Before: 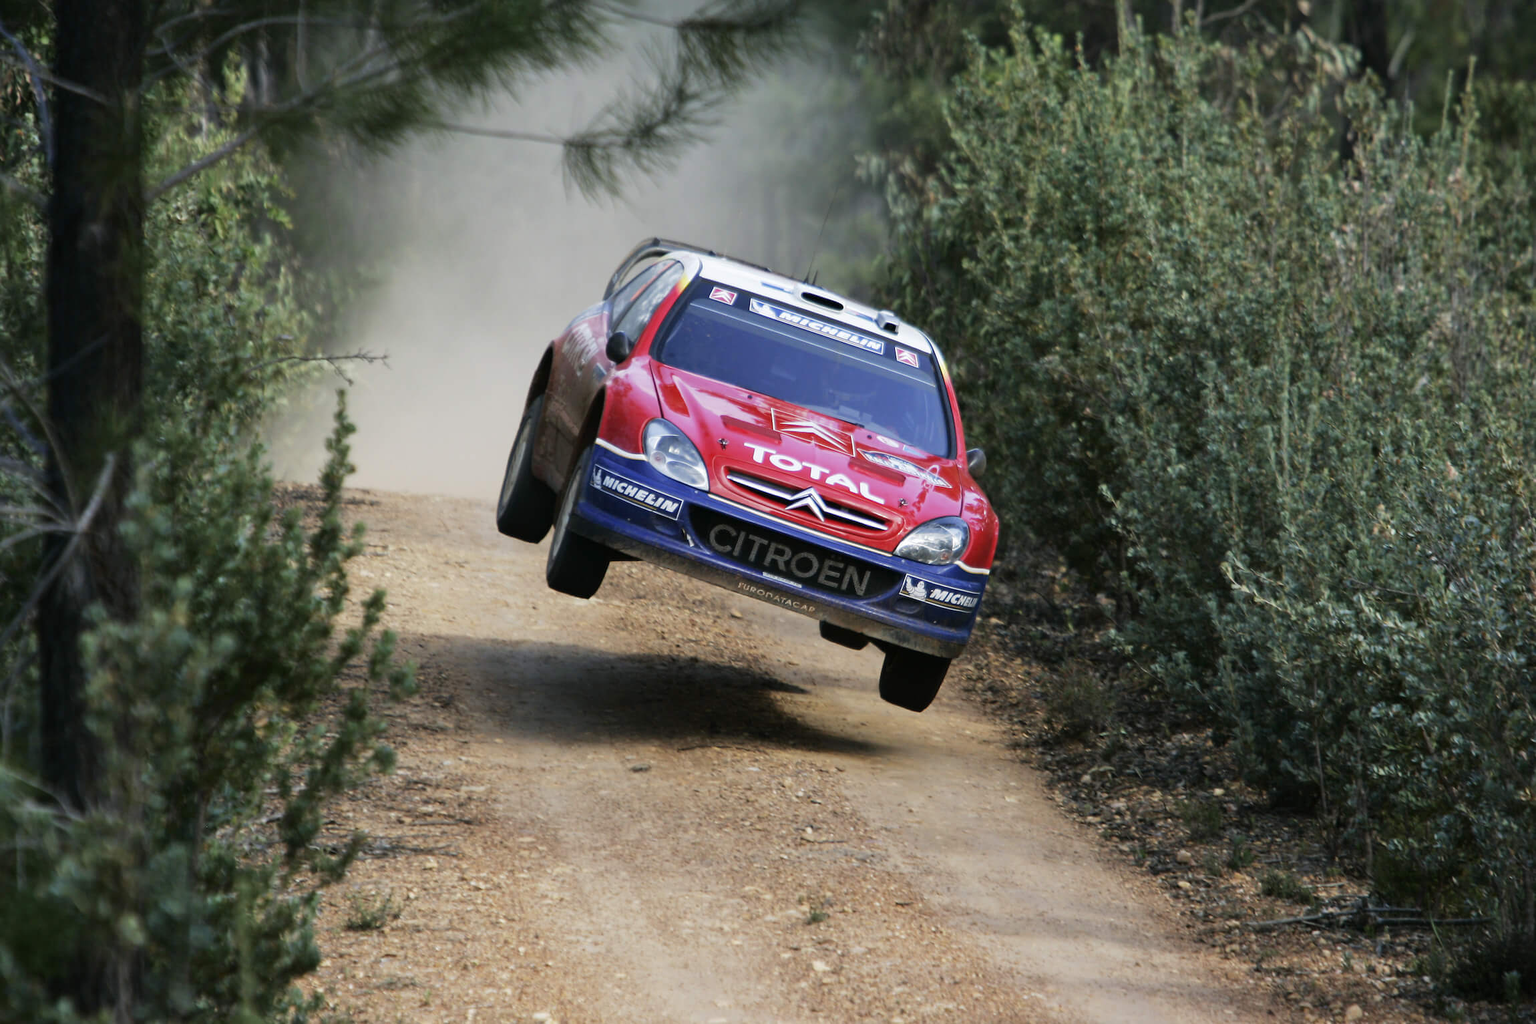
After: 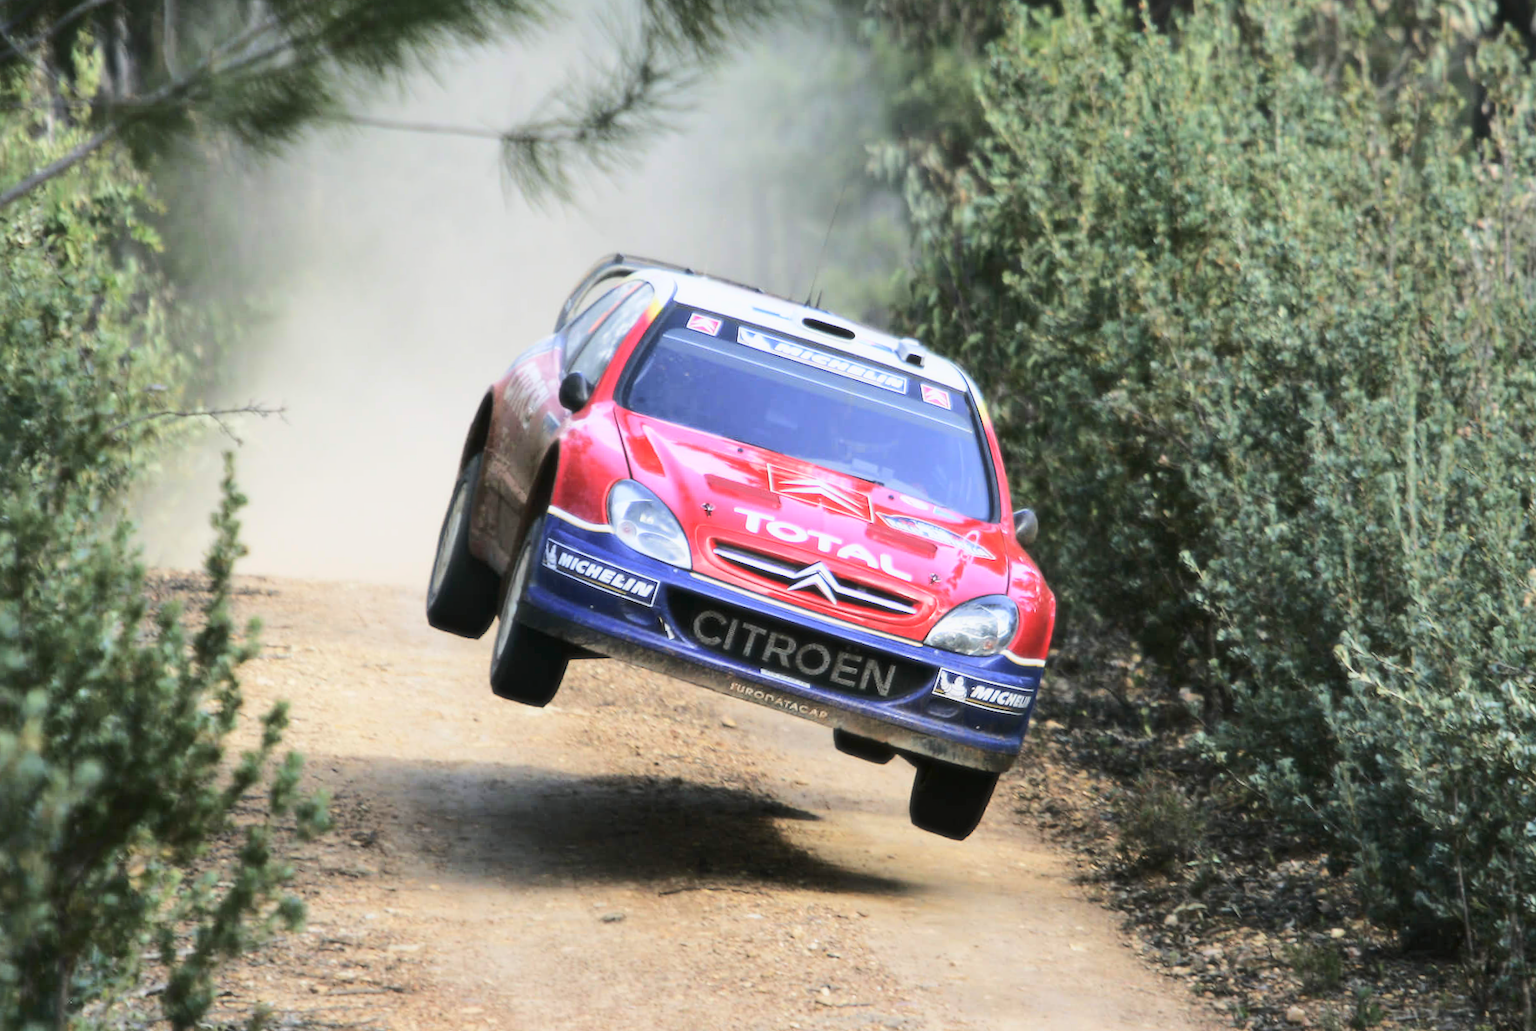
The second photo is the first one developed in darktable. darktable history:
base curve: curves: ch0 [(0, 0) (0.025, 0.046) (0.112, 0.277) (0.467, 0.74) (0.814, 0.929) (1, 0.942)]
rotate and perspective: rotation -1.17°, automatic cropping off
soften: size 10%, saturation 50%, brightness 0.2 EV, mix 10%
crop and rotate: left 10.77%, top 5.1%, right 10.41%, bottom 16.76%
